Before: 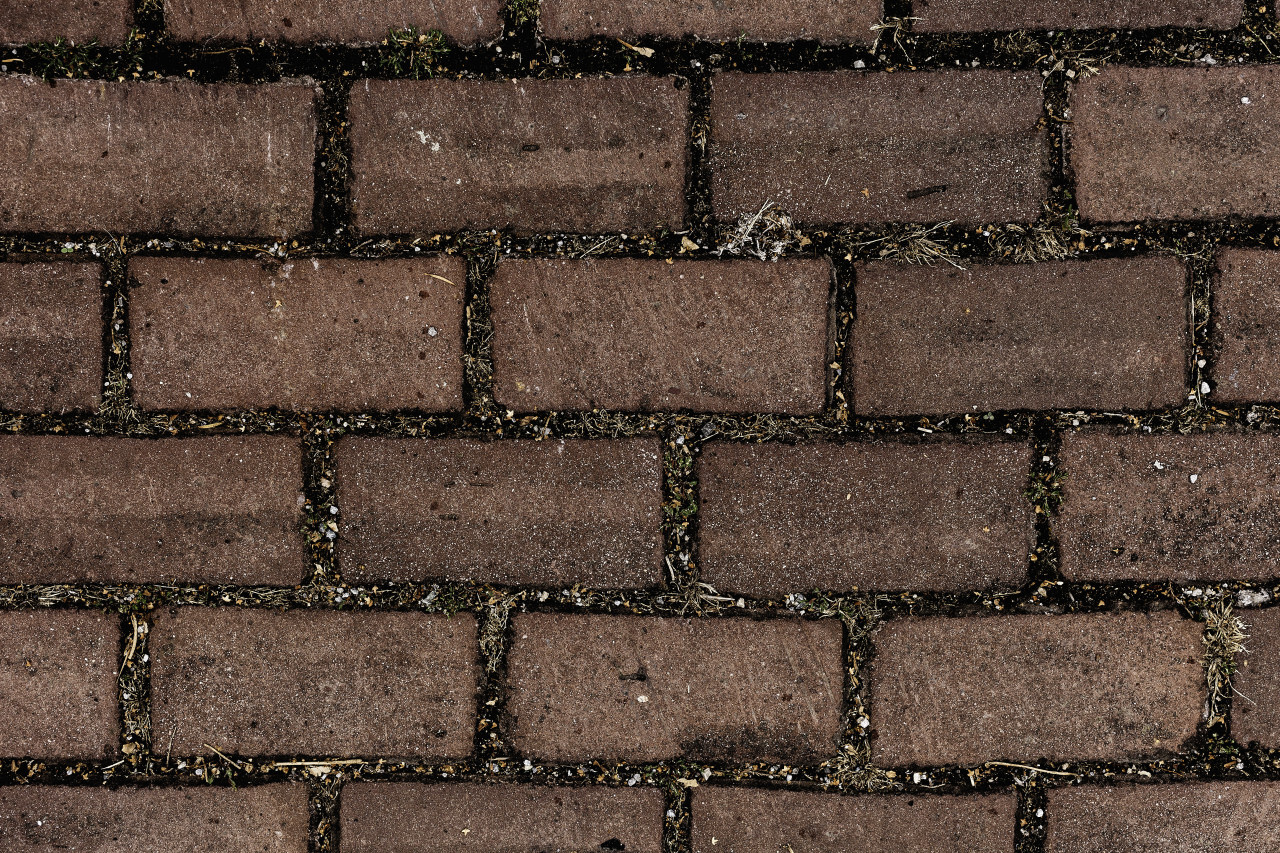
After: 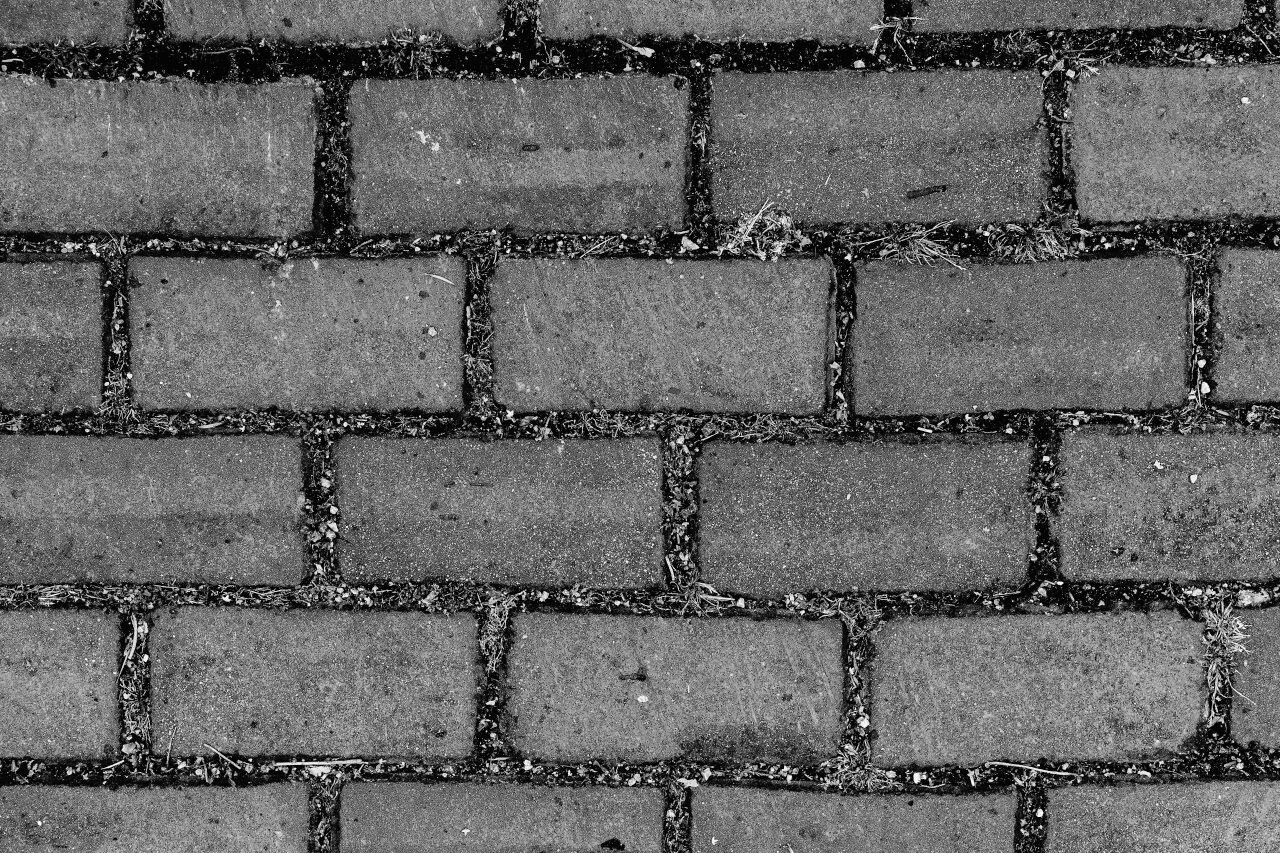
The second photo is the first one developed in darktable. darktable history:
contrast brightness saturation: brightness 0.09, saturation 0.19
monochrome: on, module defaults
